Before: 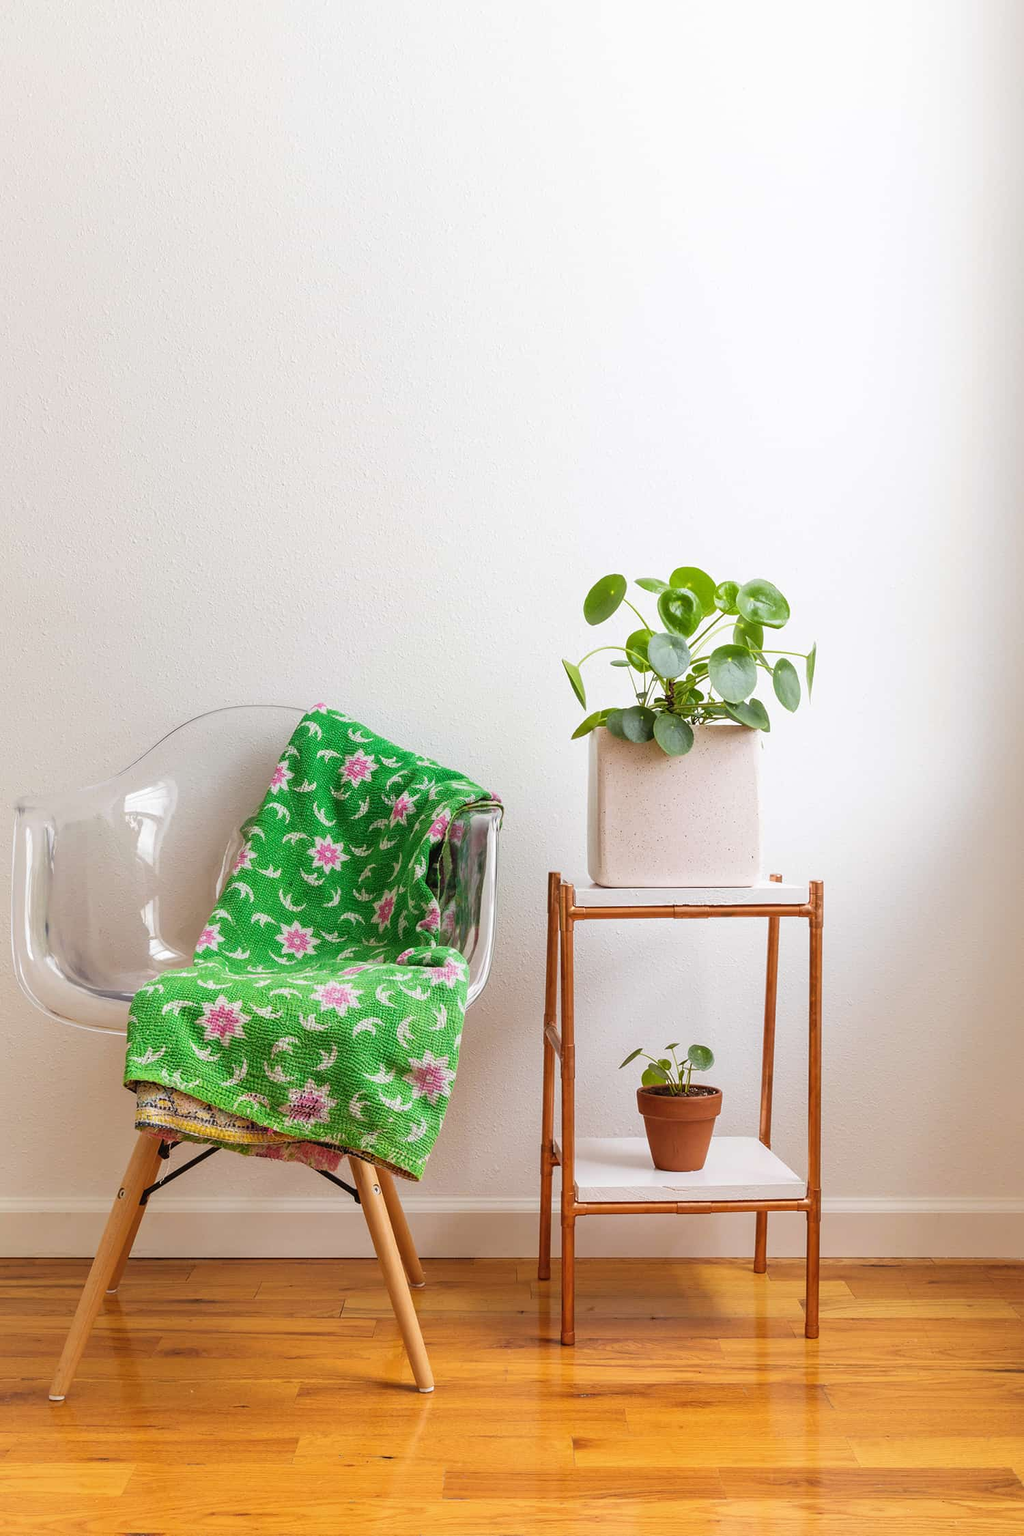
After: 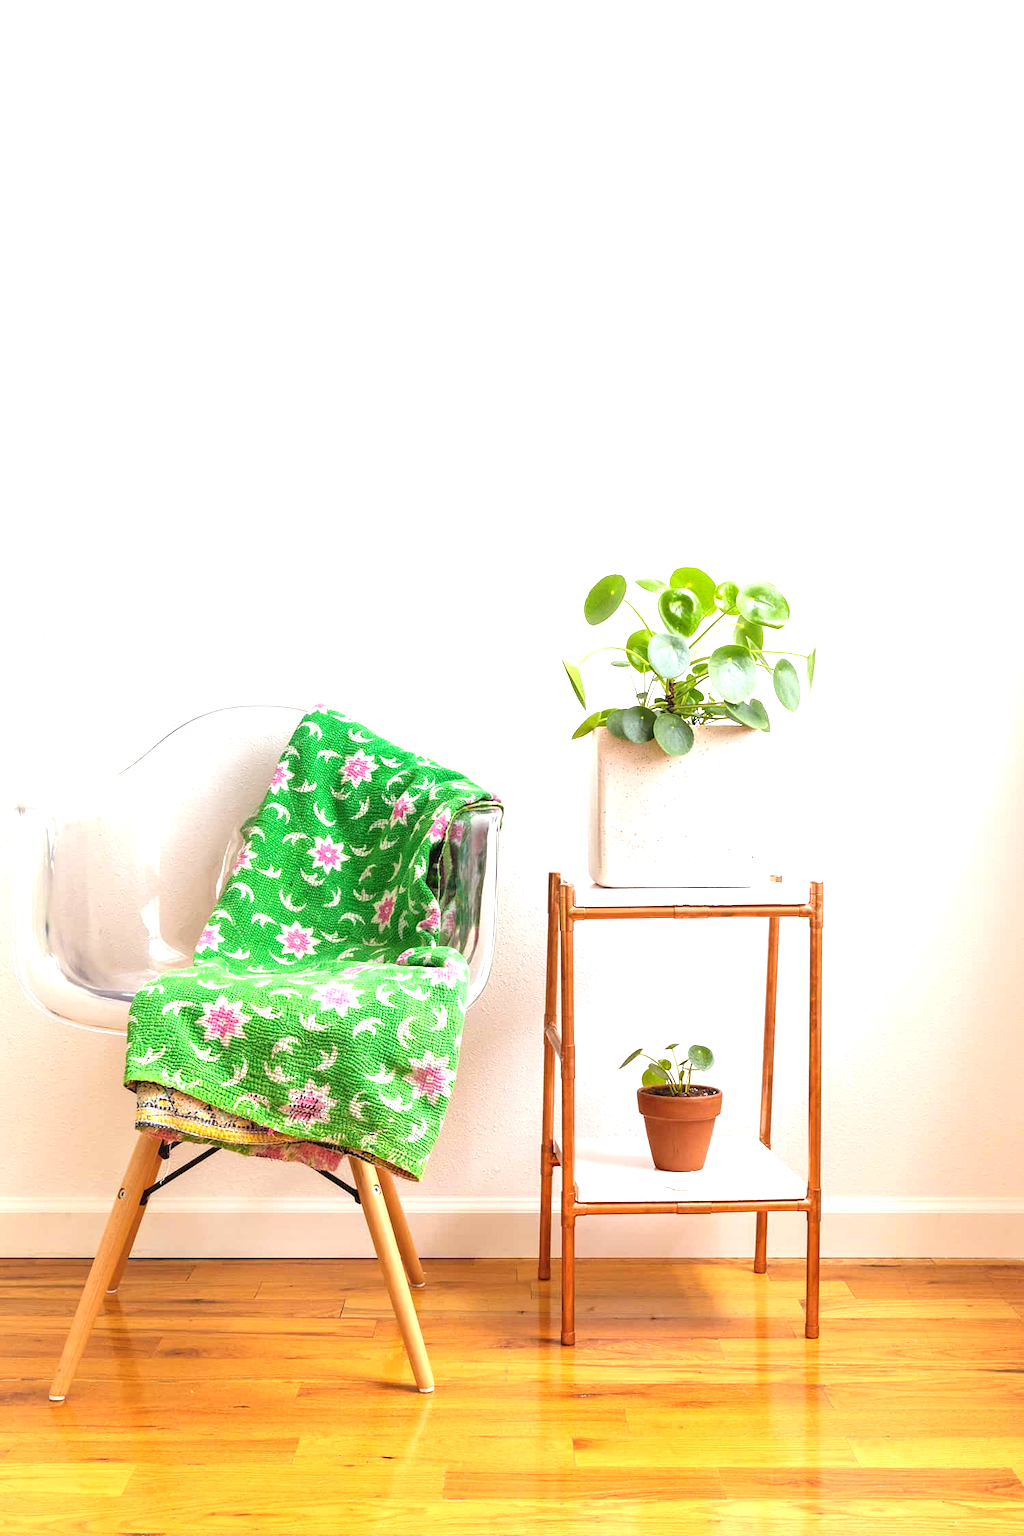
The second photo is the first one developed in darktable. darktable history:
exposure: black level correction 0.001, exposure 1.033 EV, compensate exposure bias true, compensate highlight preservation false
